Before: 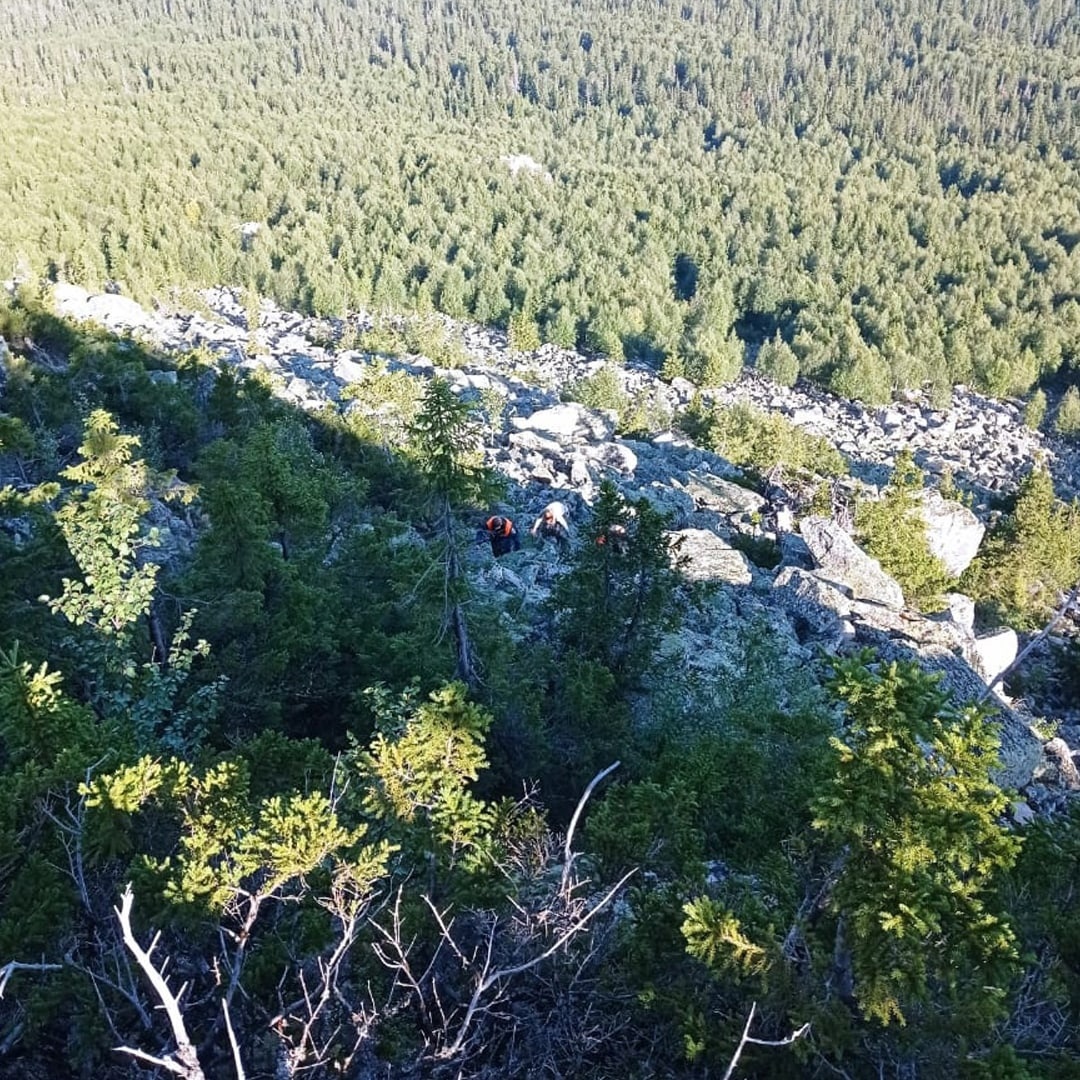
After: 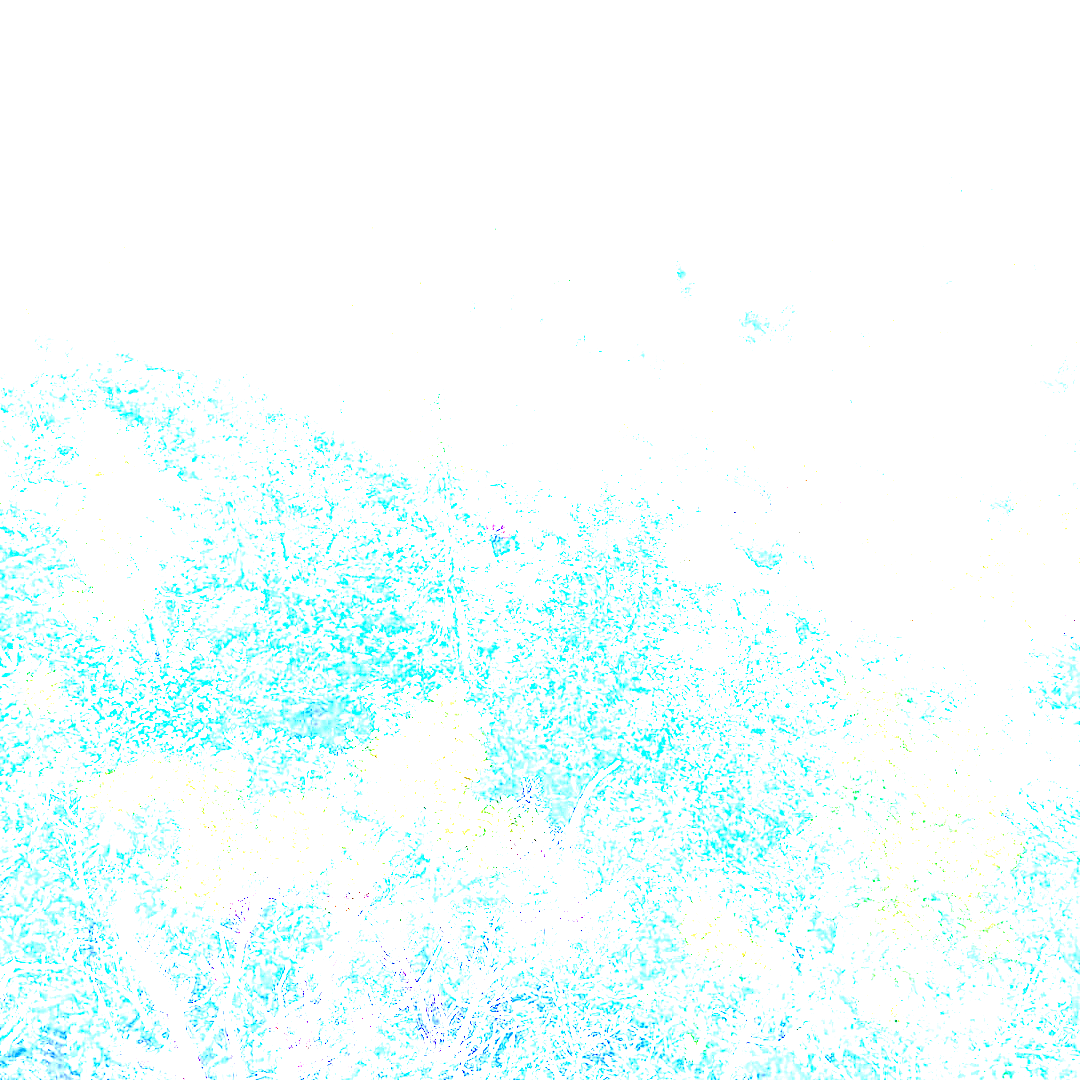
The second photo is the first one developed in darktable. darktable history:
color calibration: illuminant F (fluorescent), F source F9 (Cool White Deluxe 4150 K) – high CRI, x 0.374, y 0.373, temperature 4152.74 K
exposure: exposure 7.943 EV, compensate exposure bias true, compensate highlight preservation false
